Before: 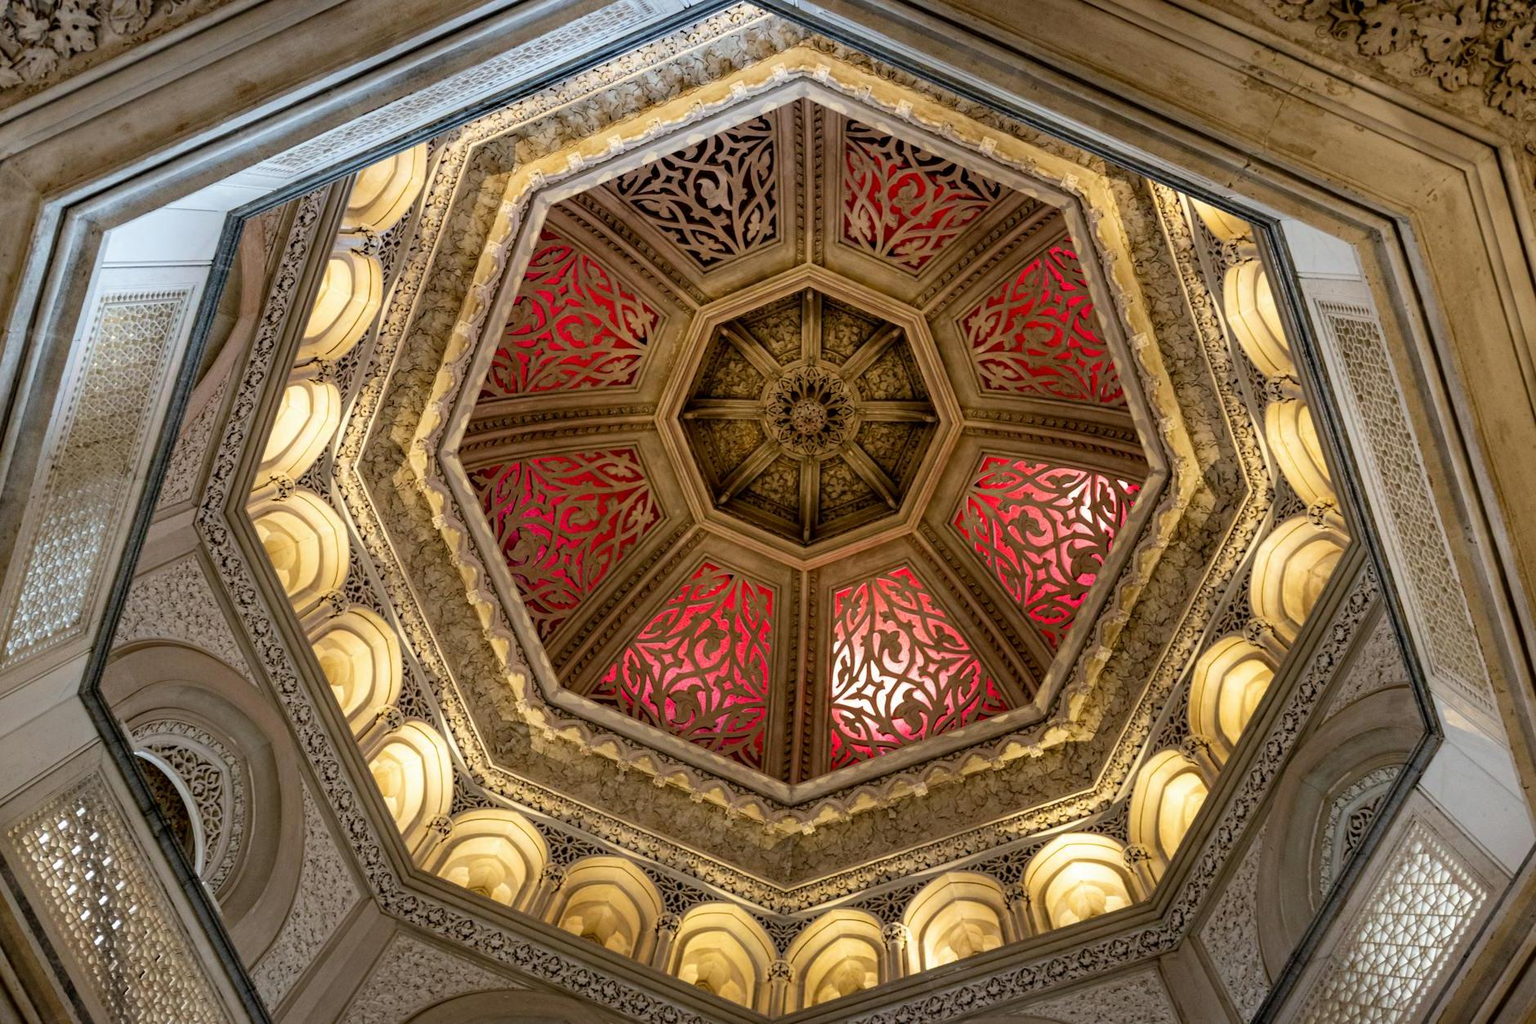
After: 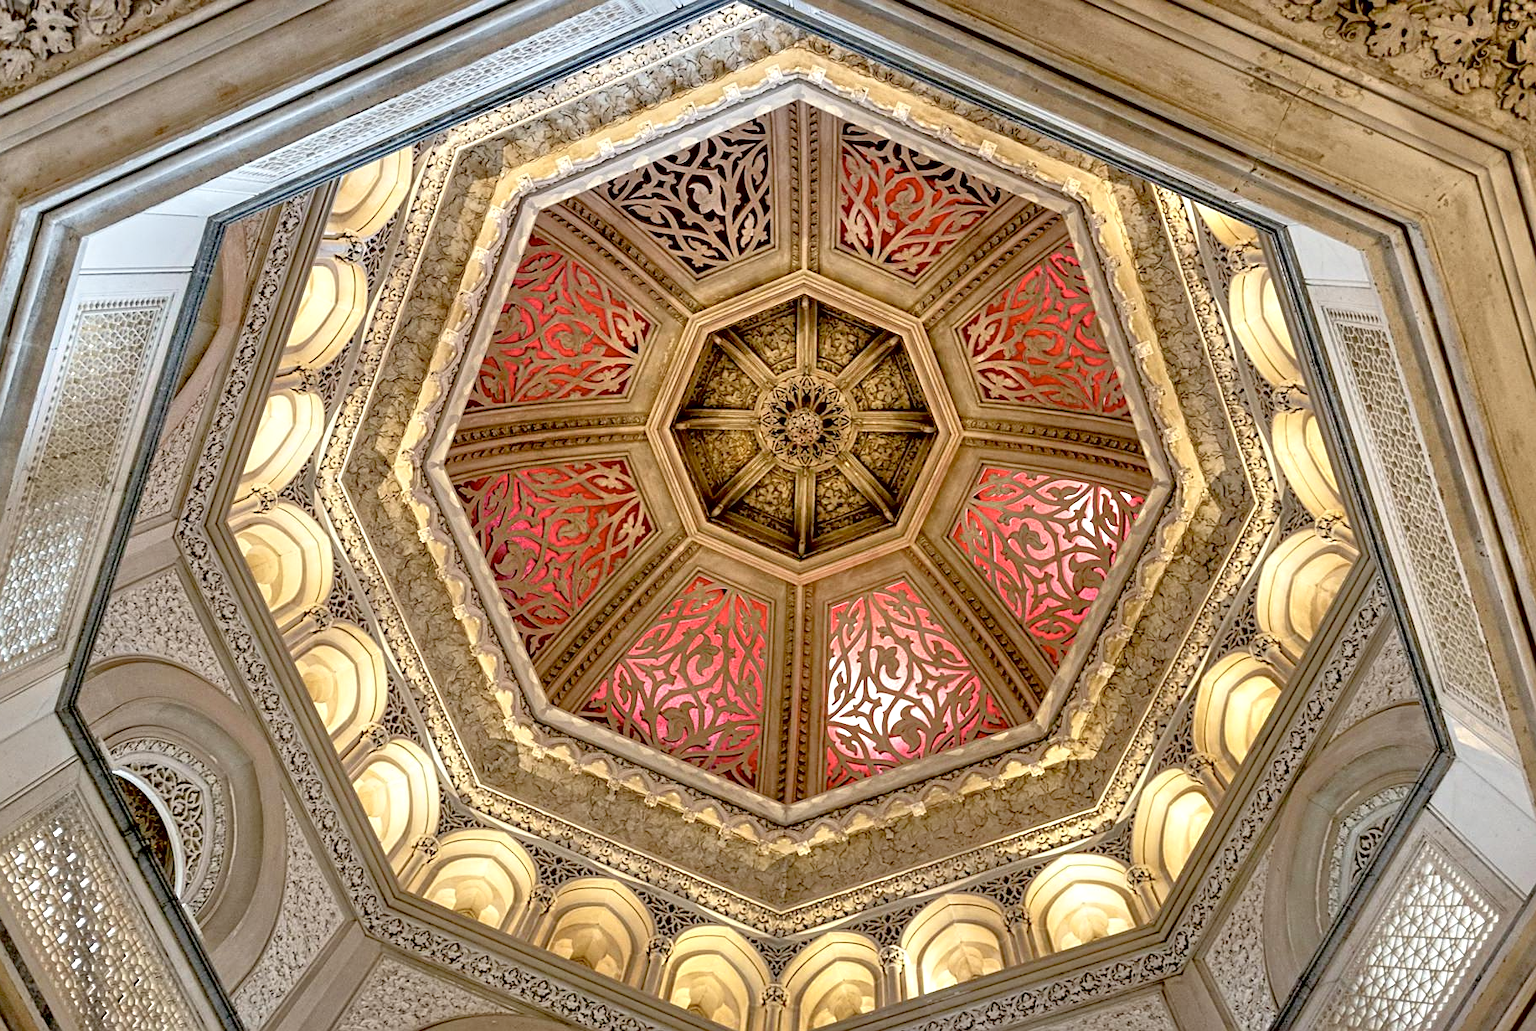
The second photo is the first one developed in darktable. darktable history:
sharpen: on, module defaults
crop and rotate: left 1.646%, right 0.759%, bottom 1.612%
contrast brightness saturation: contrast 0.059, brightness -0.012, saturation -0.241
exposure: black level correction 0.005, exposure 0.005 EV, compensate highlight preservation false
tone equalizer: -8 EV 1.96 EV, -7 EV 1.97 EV, -6 EV 1.99 EV, -5 EV 1.98 EV, -4 EV 1.97 EV, -3 EV 1.48 EV, -2 EV 0.996 EV, -1 EV 0.488 EV
